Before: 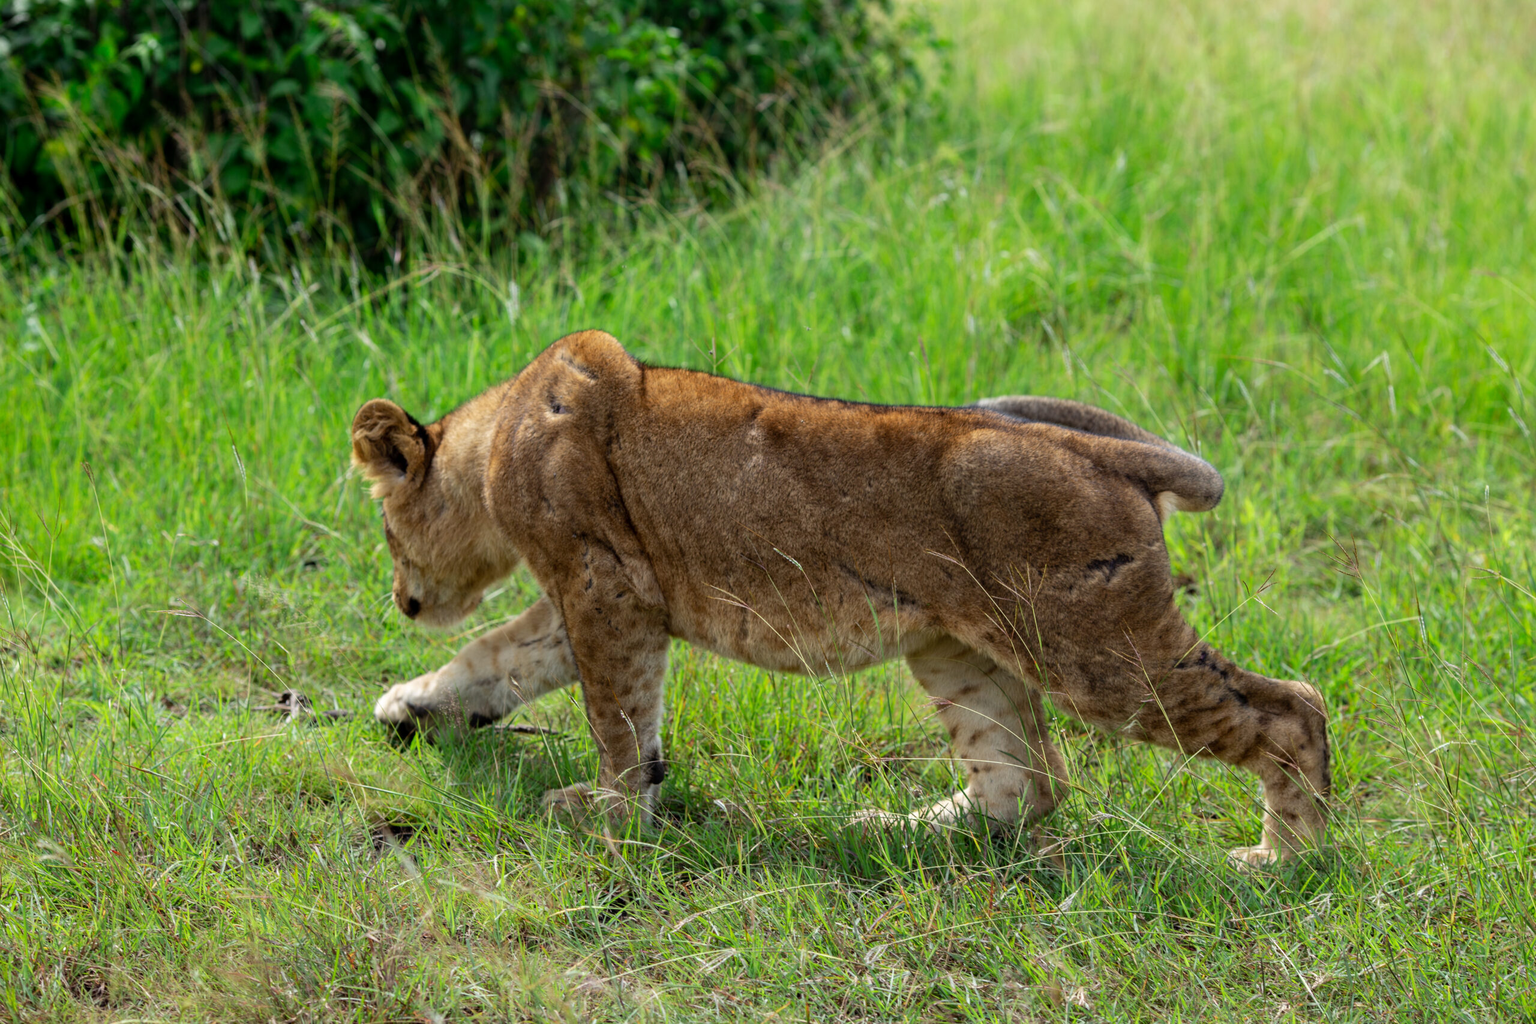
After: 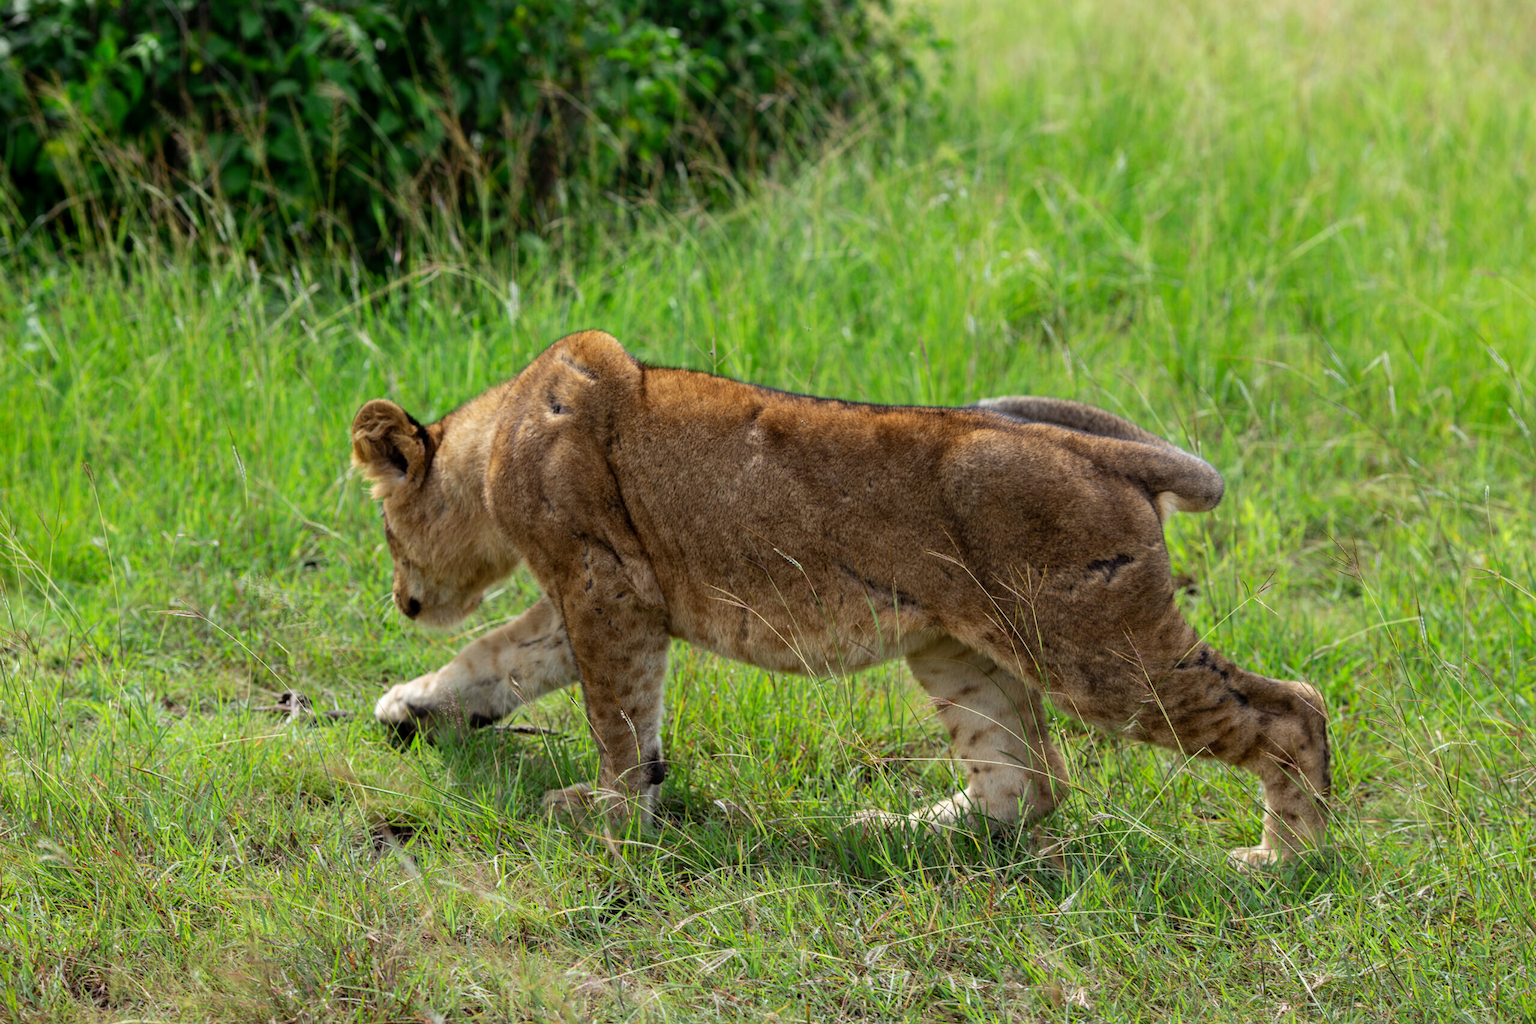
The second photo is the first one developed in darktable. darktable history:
split-toning: shadows › hue 26°, shadows › saturation 0.92, highlights › hue 40°, highlights › saturation 0.92, balance -63, compress 0% | blend: blend mode normal, opacity 3%; mask: uniform (no mask)
